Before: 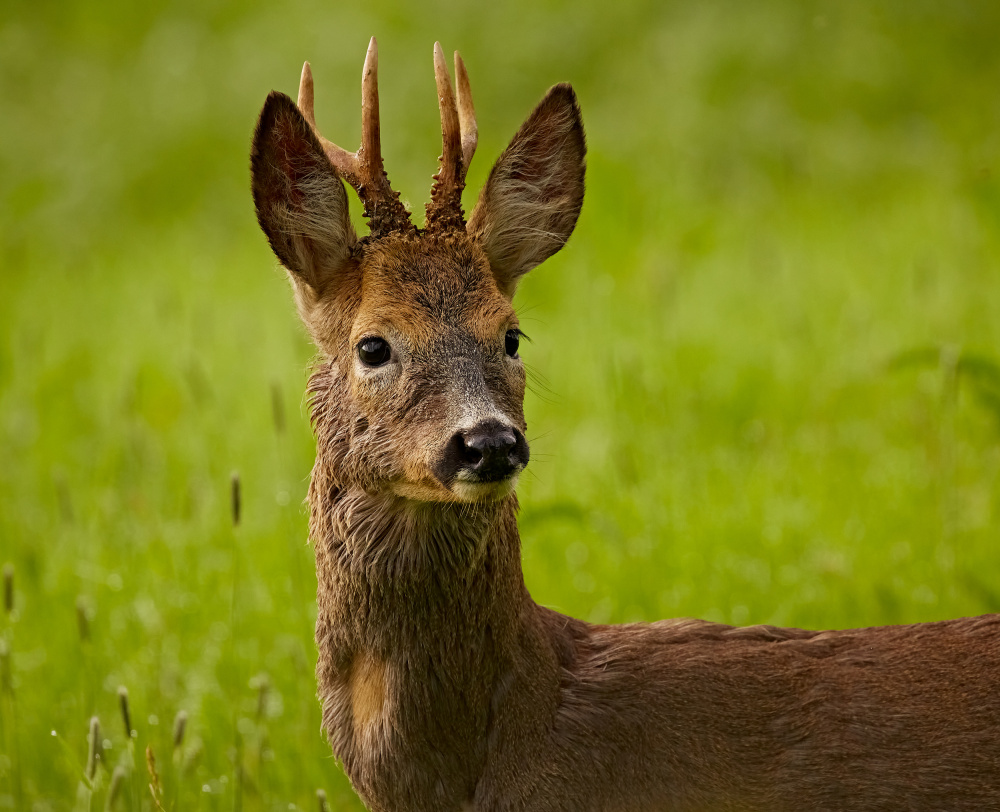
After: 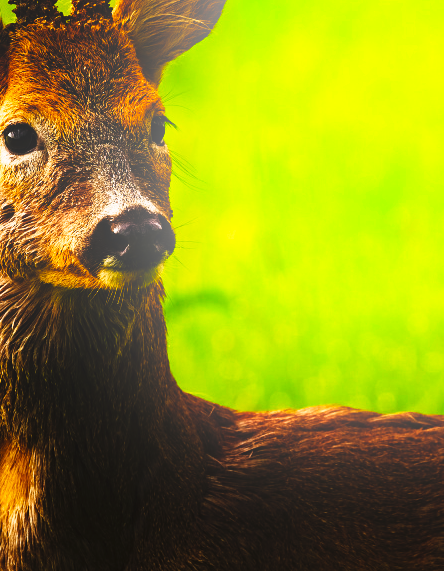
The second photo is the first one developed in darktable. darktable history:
bloom: on, module defaults
vibrance: vibrance 15%
crop: left 35.432%, top 26.233%, right 20.145%, bottom 3.432%
tone curve: curves: ch0 [(0, 0) (0.003, 0.001) (0.011, 0.005) (0.025, 0.009) (0.044, 0.014) (0.069, 0.018) (0.1, 0.025) (0.136, 0.029) (0.177, 0.042) (0.224, 0.064) (0.277, 0.107) (0.335, 0.182) (0.399, 0.3) (0.468, 0.462) (0.543, 0.639) (0.623, 0.802) (0.709, 0.916) (0.801, 0.963) (0.898, 0.988) (1, 1)], preserve colors none
